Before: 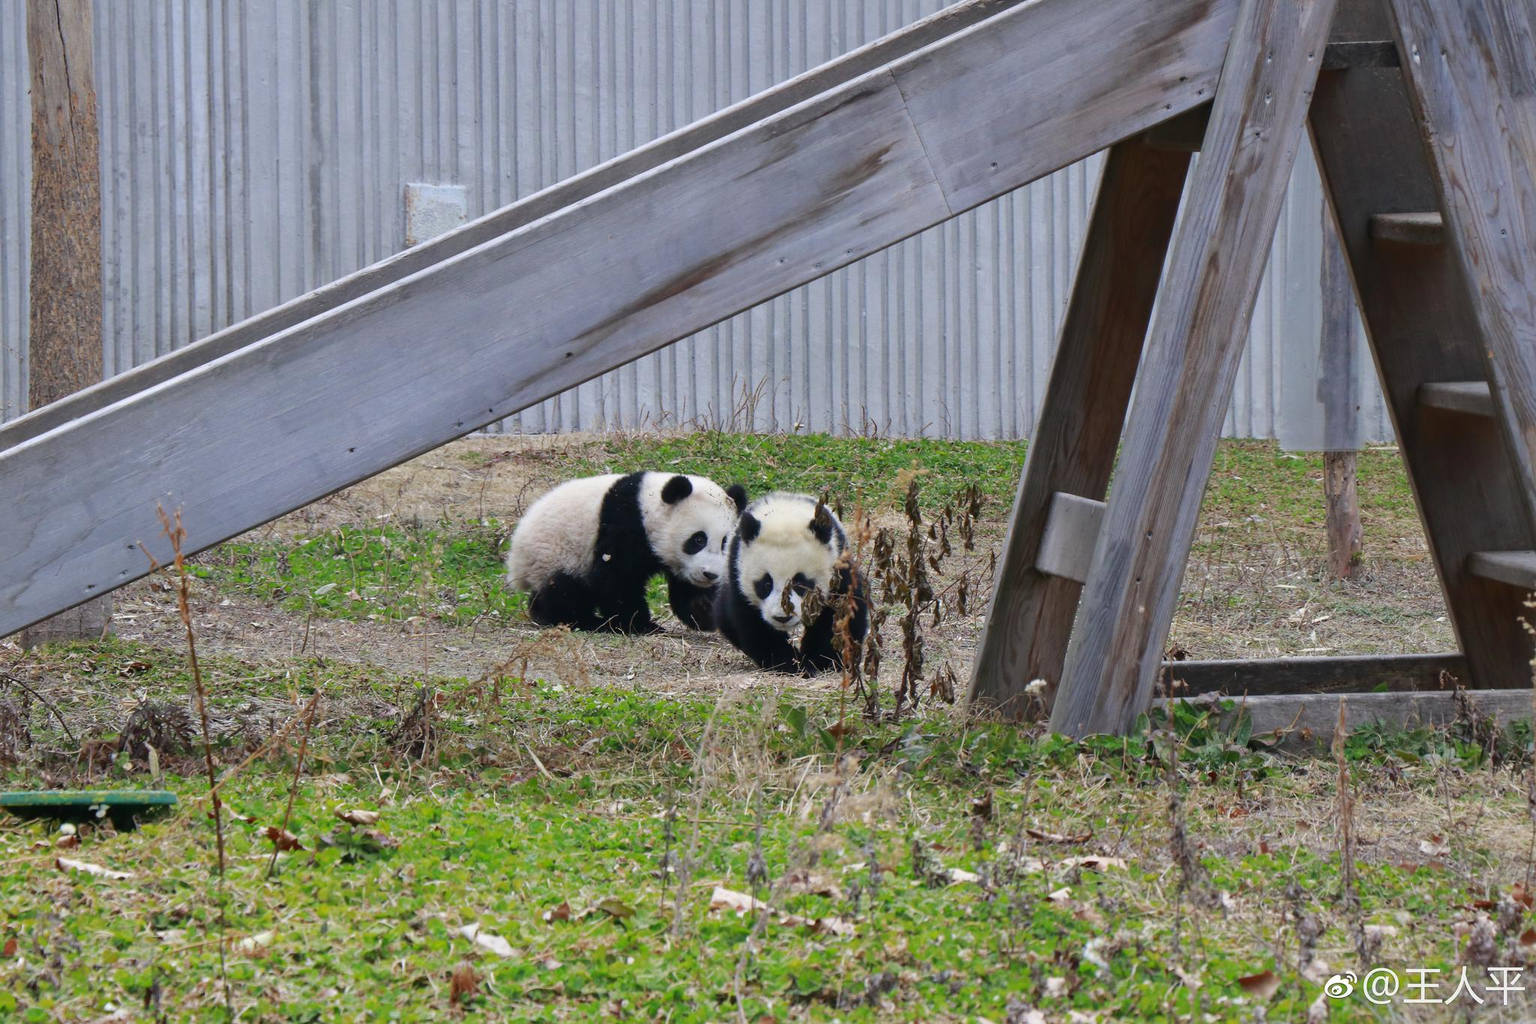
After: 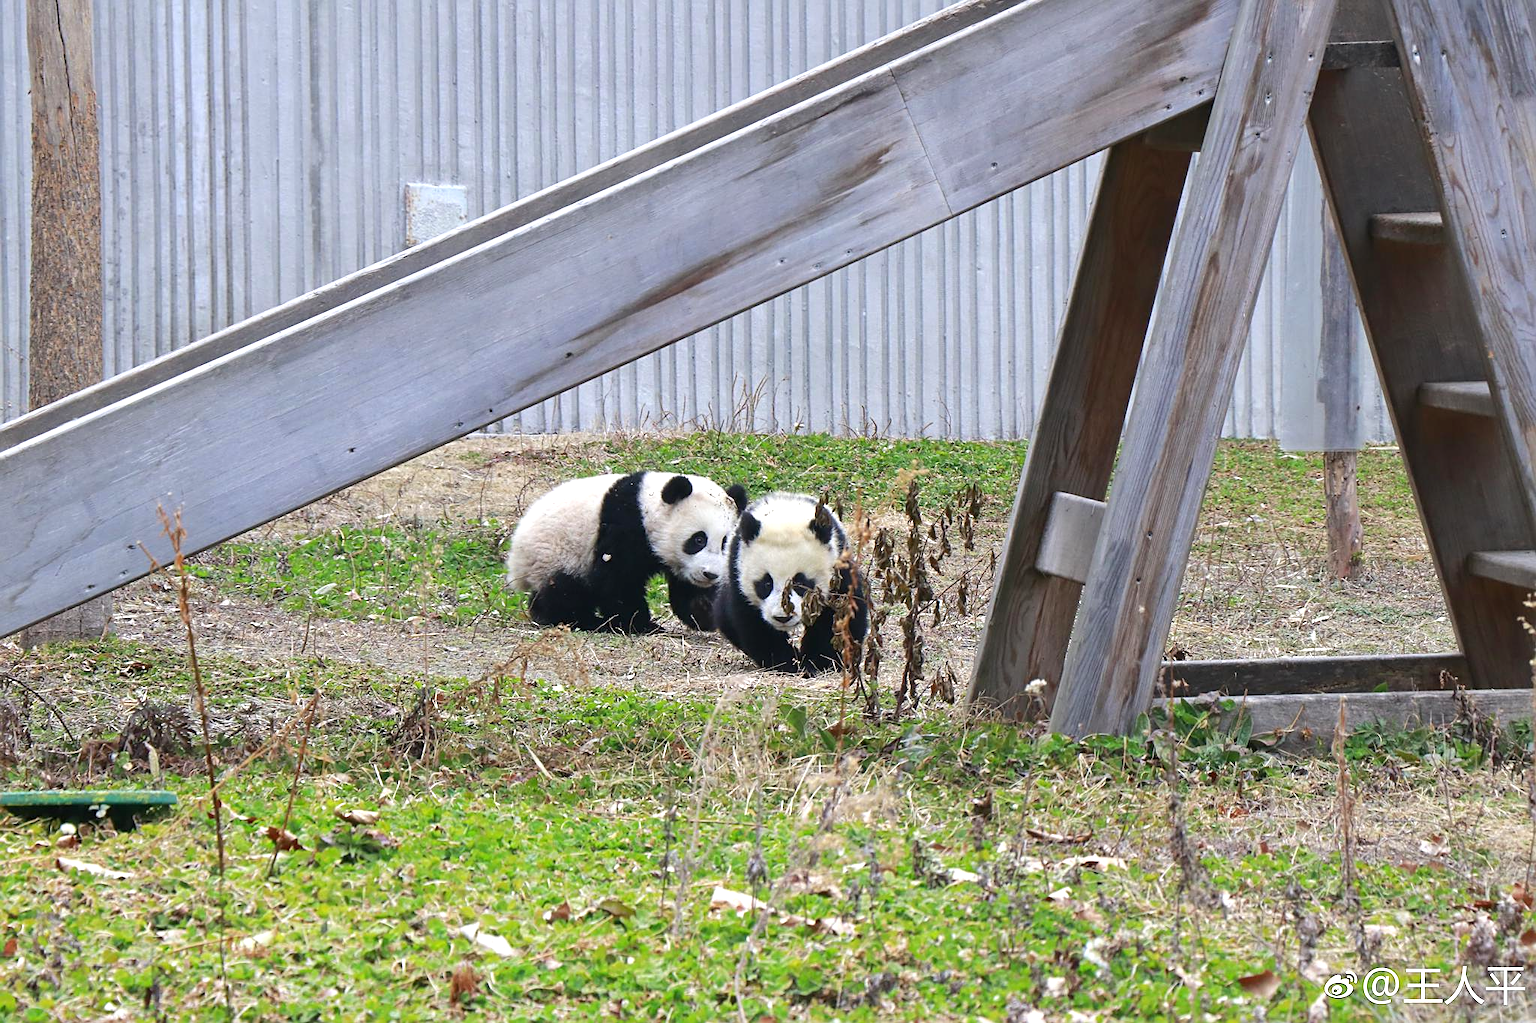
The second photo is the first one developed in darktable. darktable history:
sharpen: on, module defaults
exposure: exposure 0.606 EV, compensate highlight preservation false
